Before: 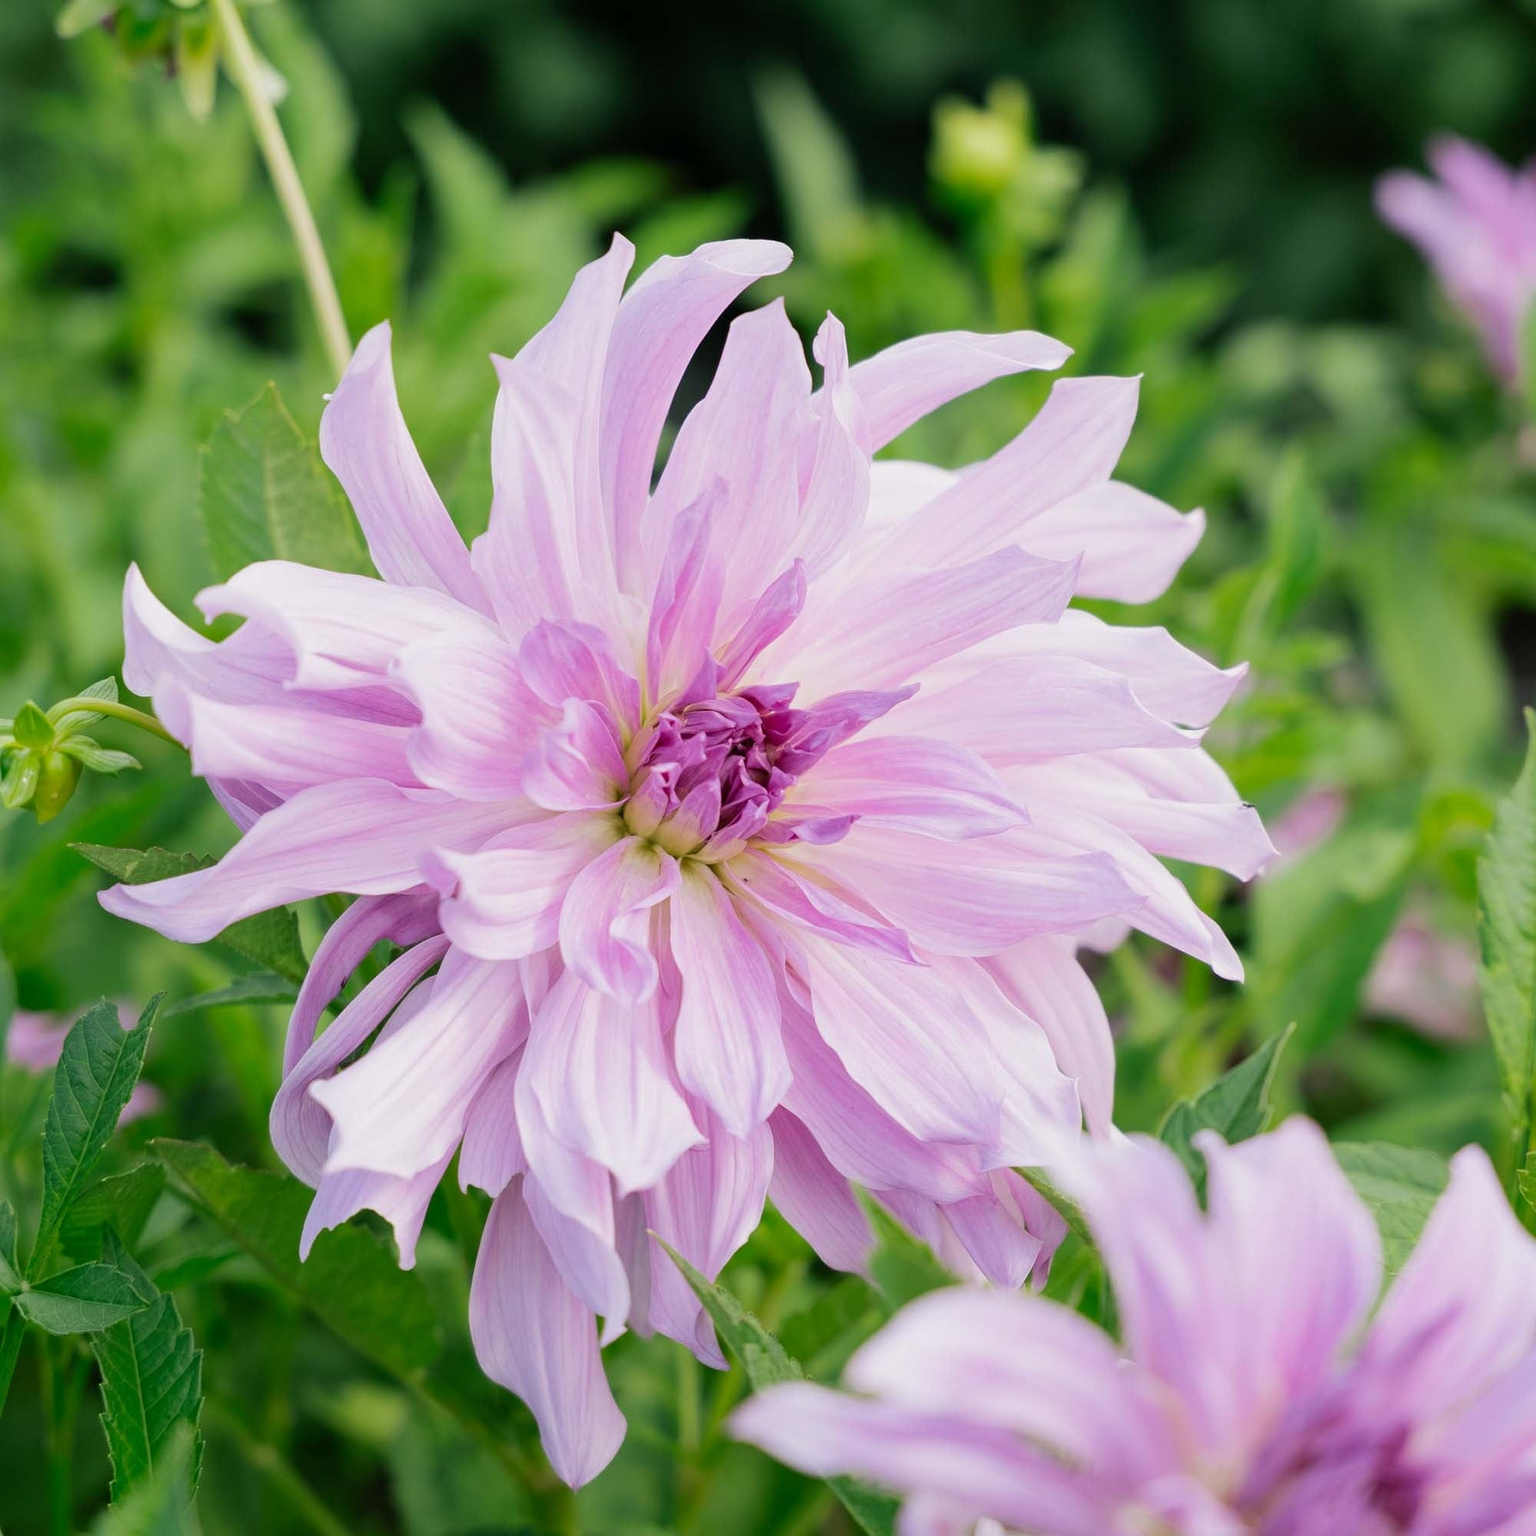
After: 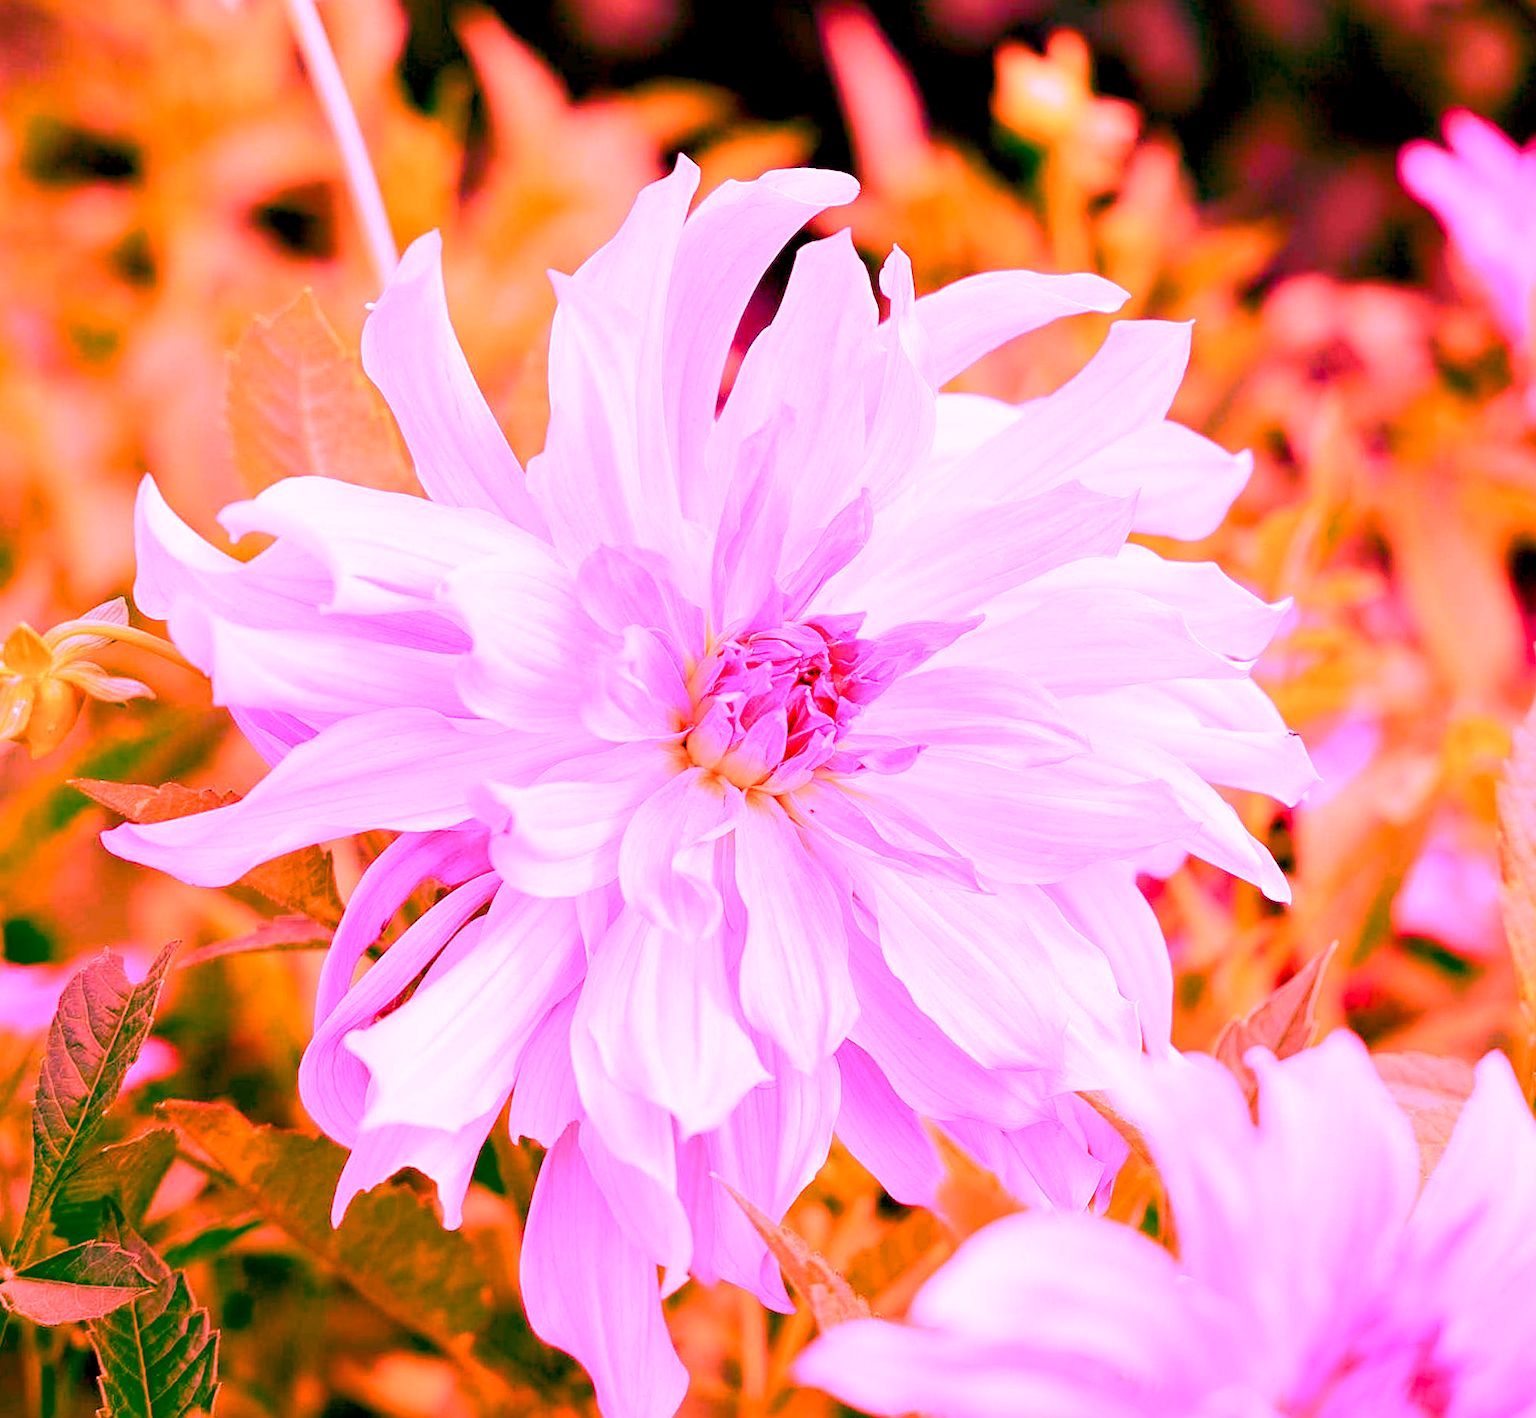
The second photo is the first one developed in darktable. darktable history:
sharpen: amount 0.2
color balance rgb: shadows lift › chroma 3%, shadows lift › hue 280.8°, power › hue 330°, highlights gain › chroma 3%, highlights gain › hue 75.6°, global offset › luminance -1%, perceptual saturation grading › global saturation 20%, perceptual saturation grading › highlights -25%, perceptual saturation grading › shadows 50%, global vibrance 20%
rotate and perspective: rotation -0.013°, lens shift (vertical) -0.027, lens shift (horizontal) 0.178, crop left 0.016, crop right 0.989, crop top 0.082, crop bottom 0.918
white balance: red 4.26, blue 1.802
